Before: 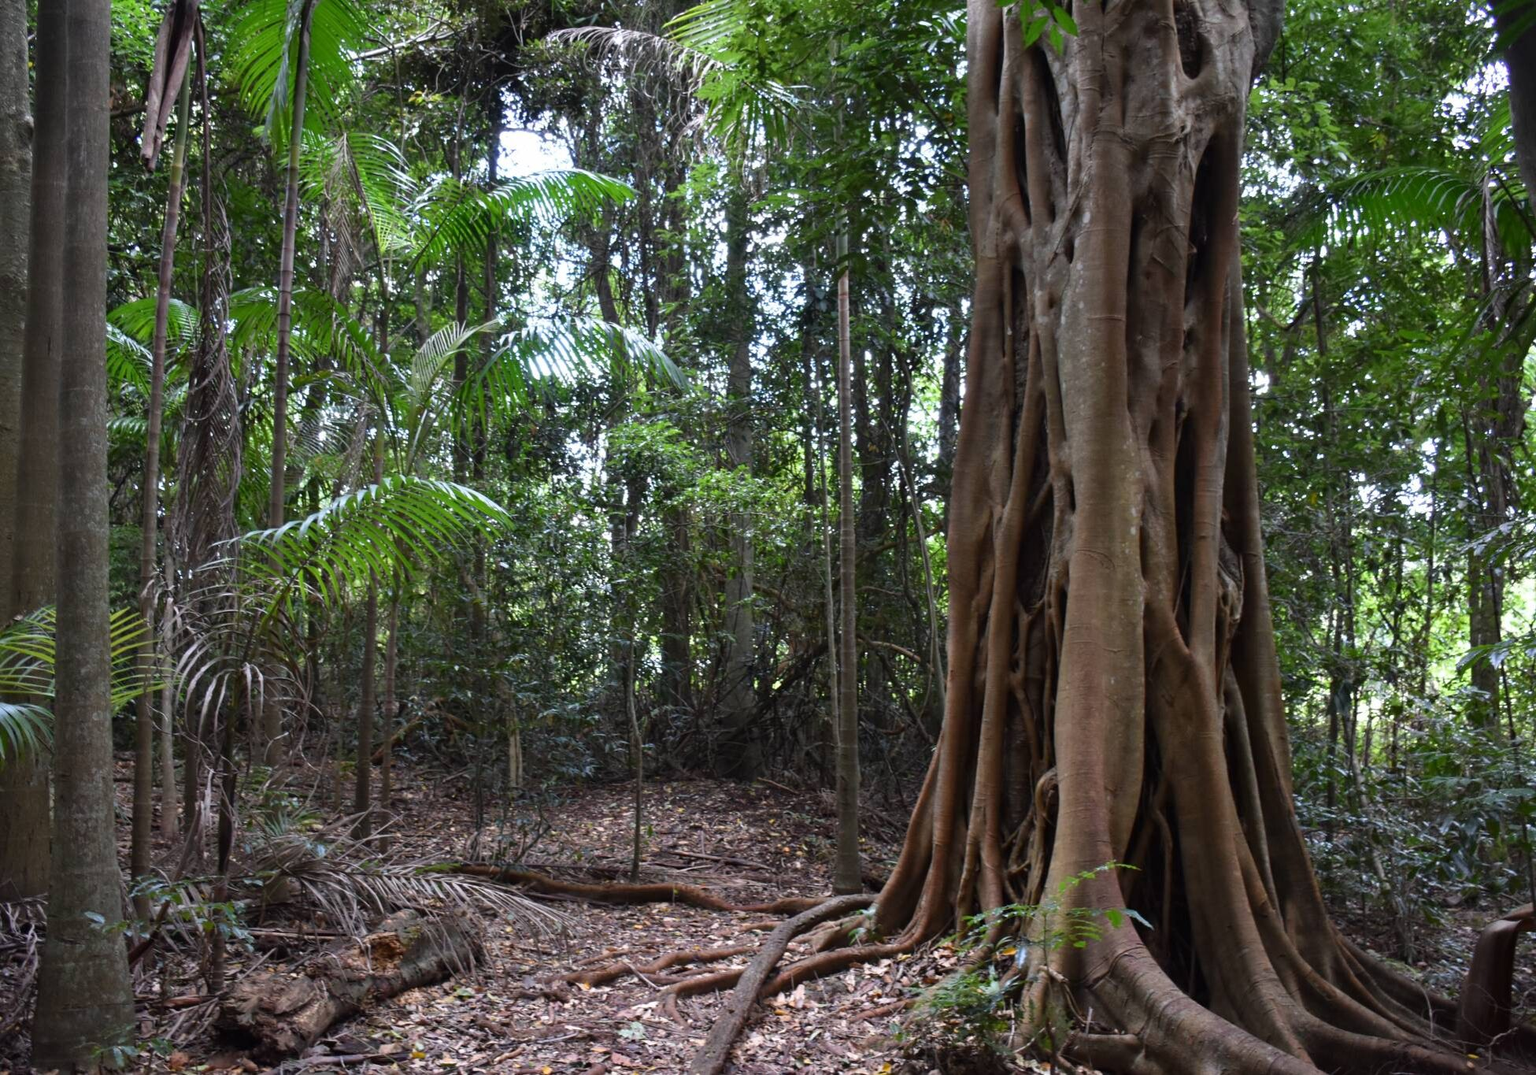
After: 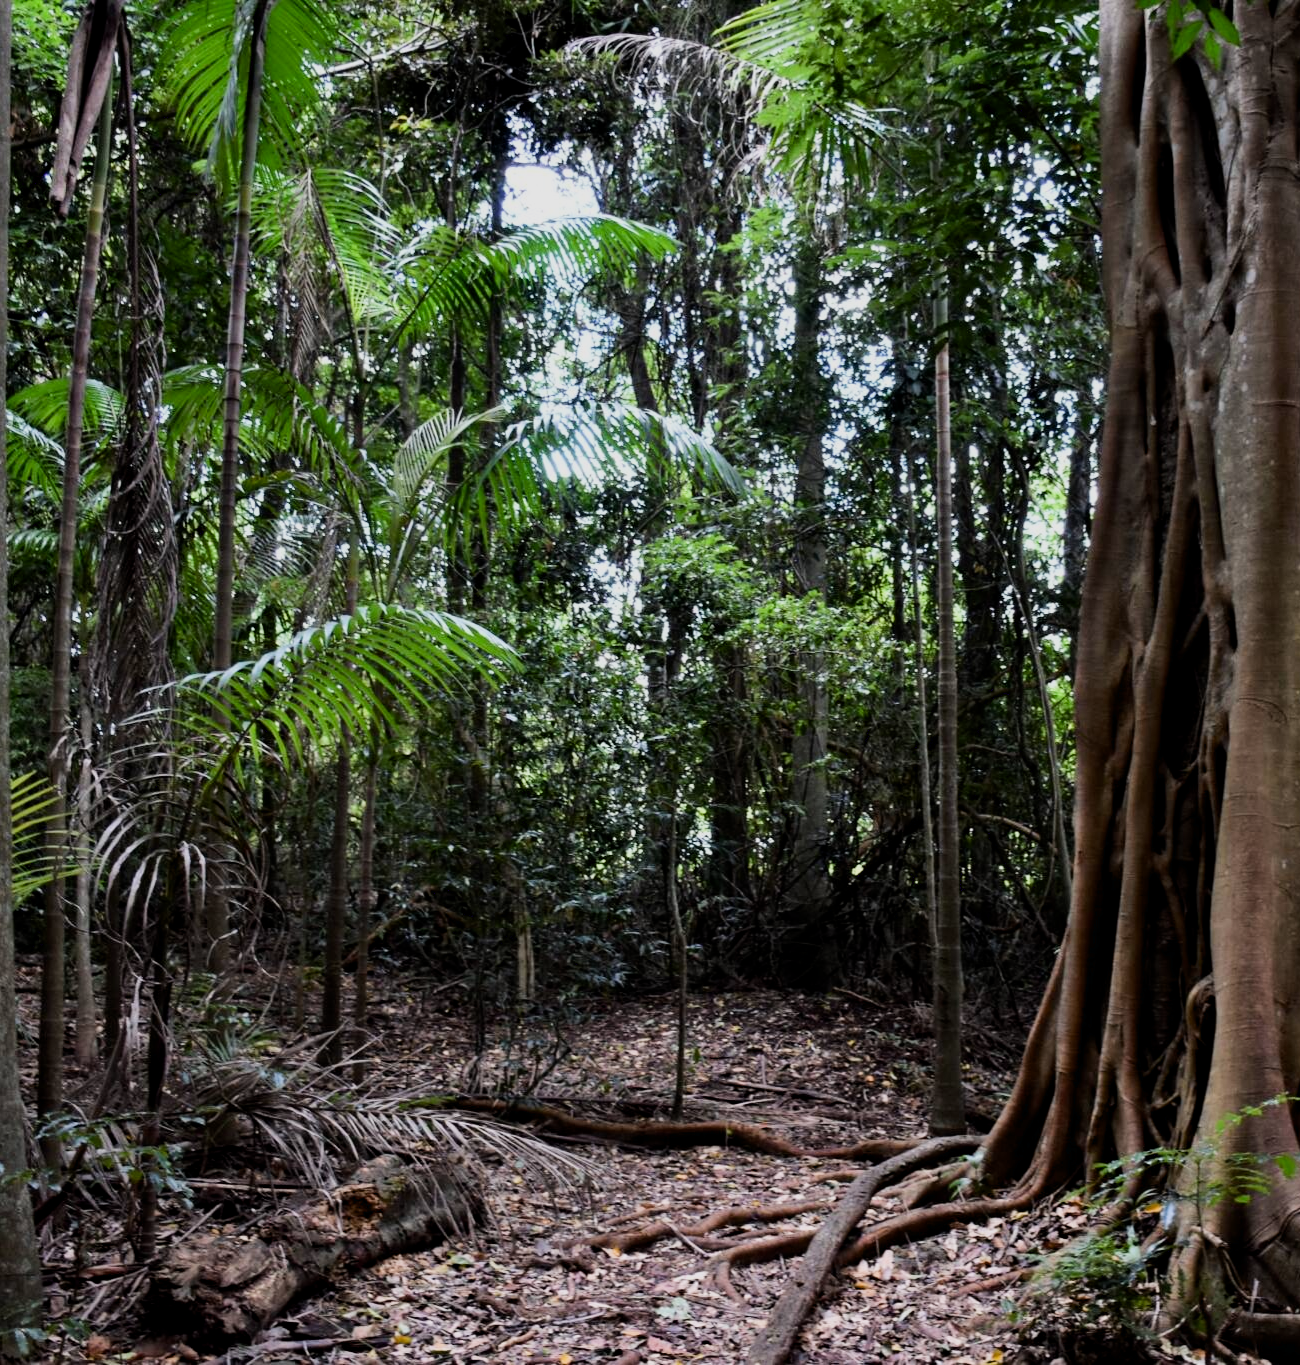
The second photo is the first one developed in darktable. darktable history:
crop and rotate: left 6.617%, right 26.717%
filmic rgb: black relative exposure -7.5 EV, white relative exposure 5 EV, hardness 3.31, contrast 1.3, contrast in shadows safe
exposure: black level correction 0.007, exposure 0.093 EV, compensate highlight preservation false
